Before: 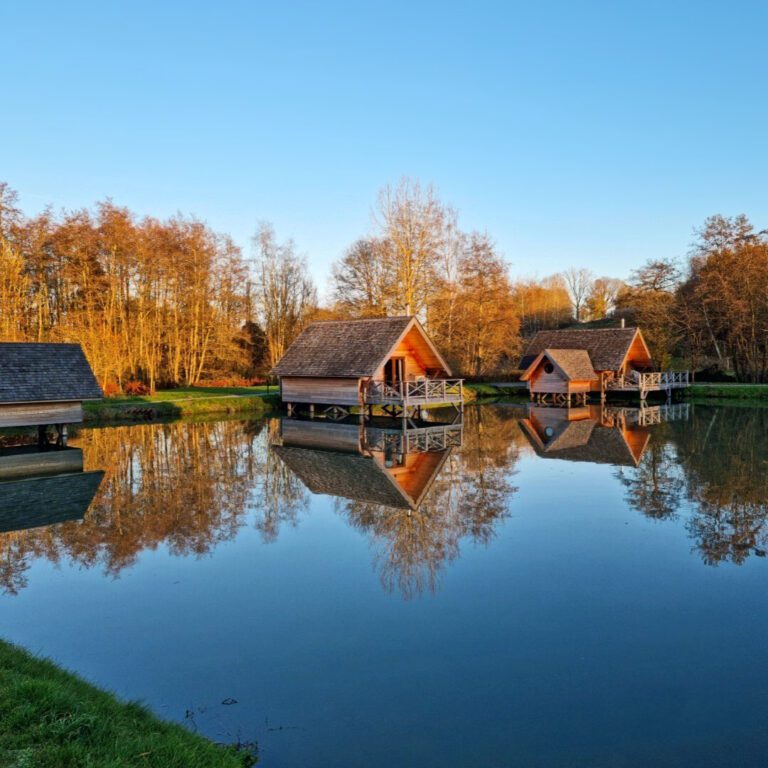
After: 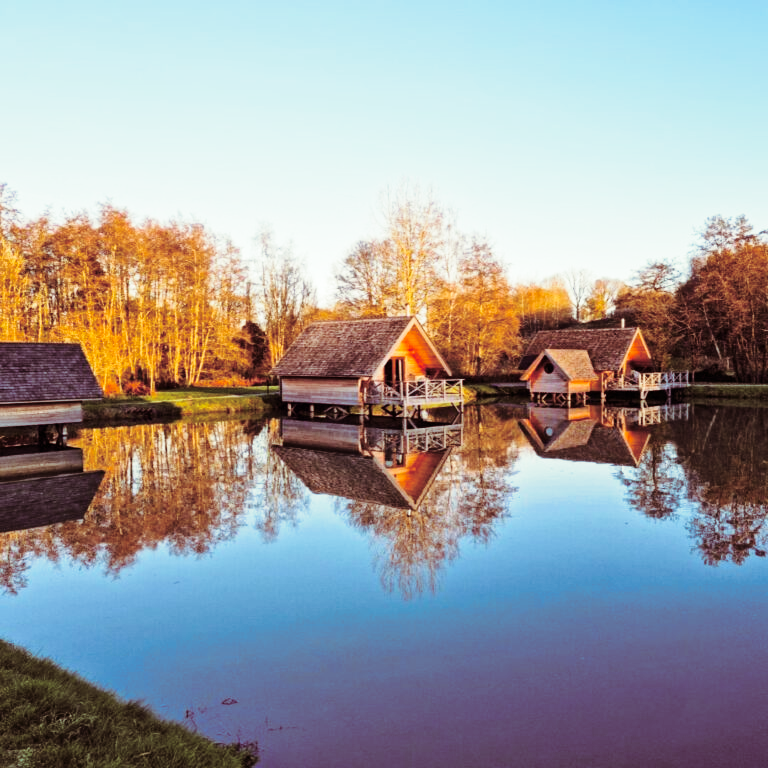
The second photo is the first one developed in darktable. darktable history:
base curve: curves: ch0 [(0, 0) (0.028, 0.03) (0.121, 0.232) (0.46, 0.748) (0.859, 0.968) (1, 1)], preserve colors none
split-toning: on, module defaults
